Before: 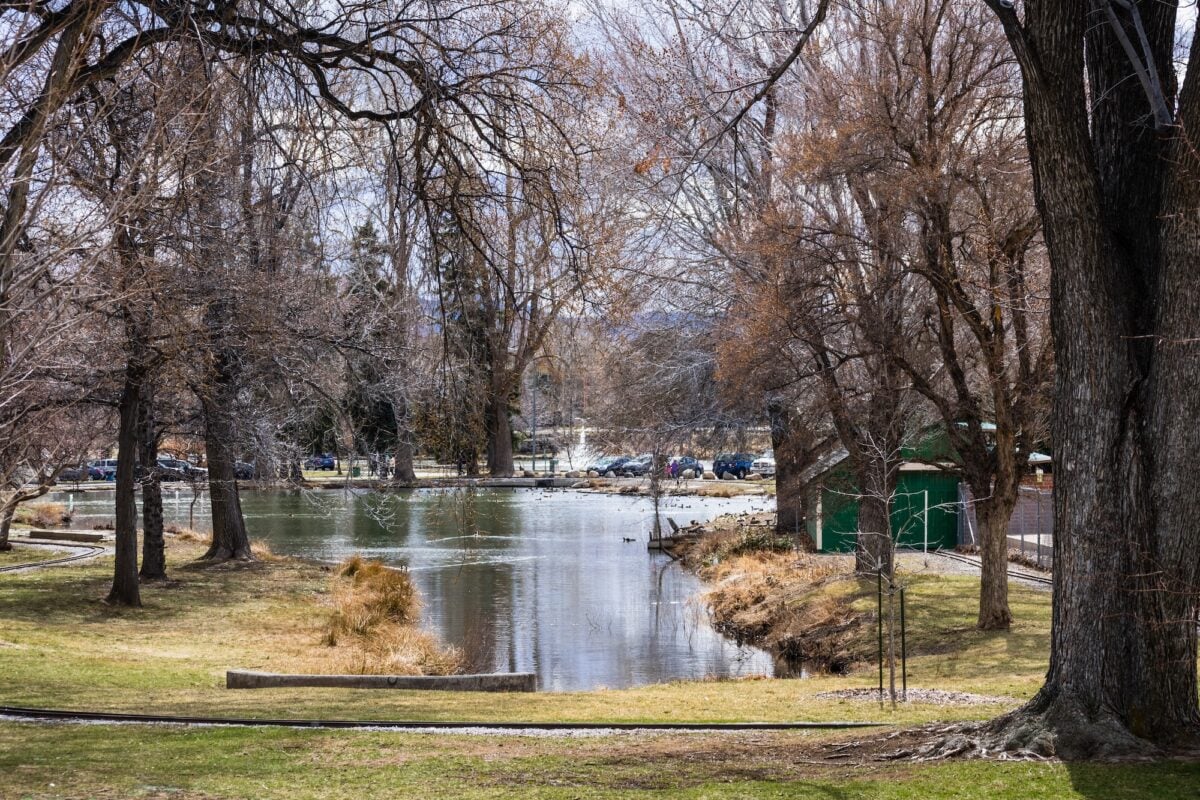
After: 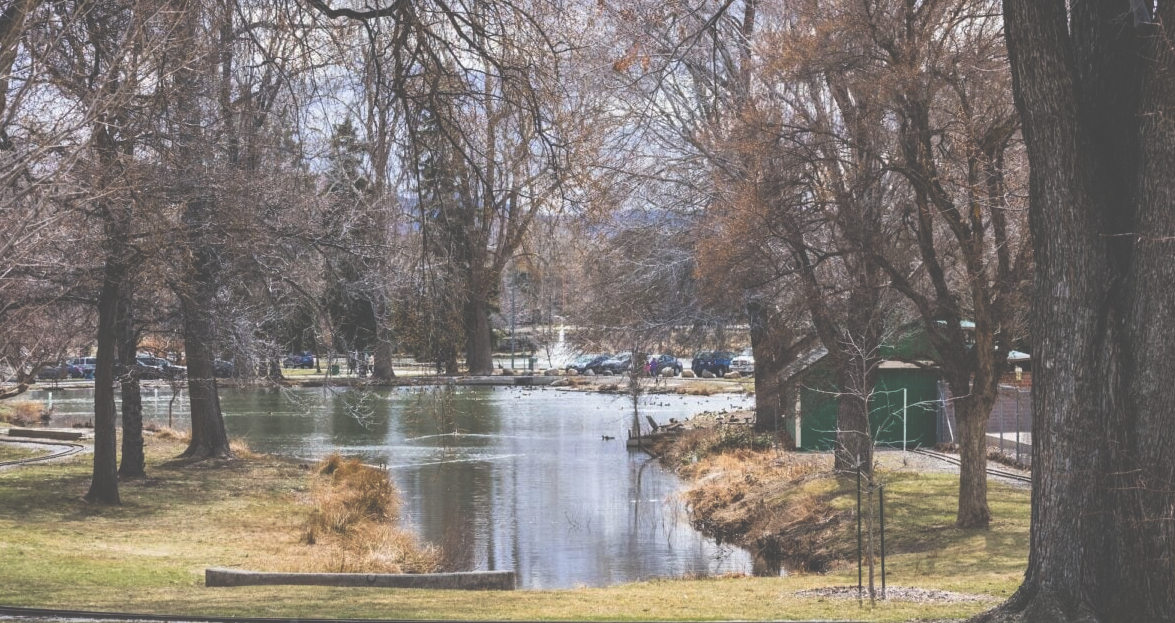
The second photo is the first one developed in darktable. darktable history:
exposure: black level correction -0.062, exposure -0.05 EV, compensate highlight preservation false
crop and rotate: left 1.814%, top 12.818%, right 0.25%, bottom 9.225%
